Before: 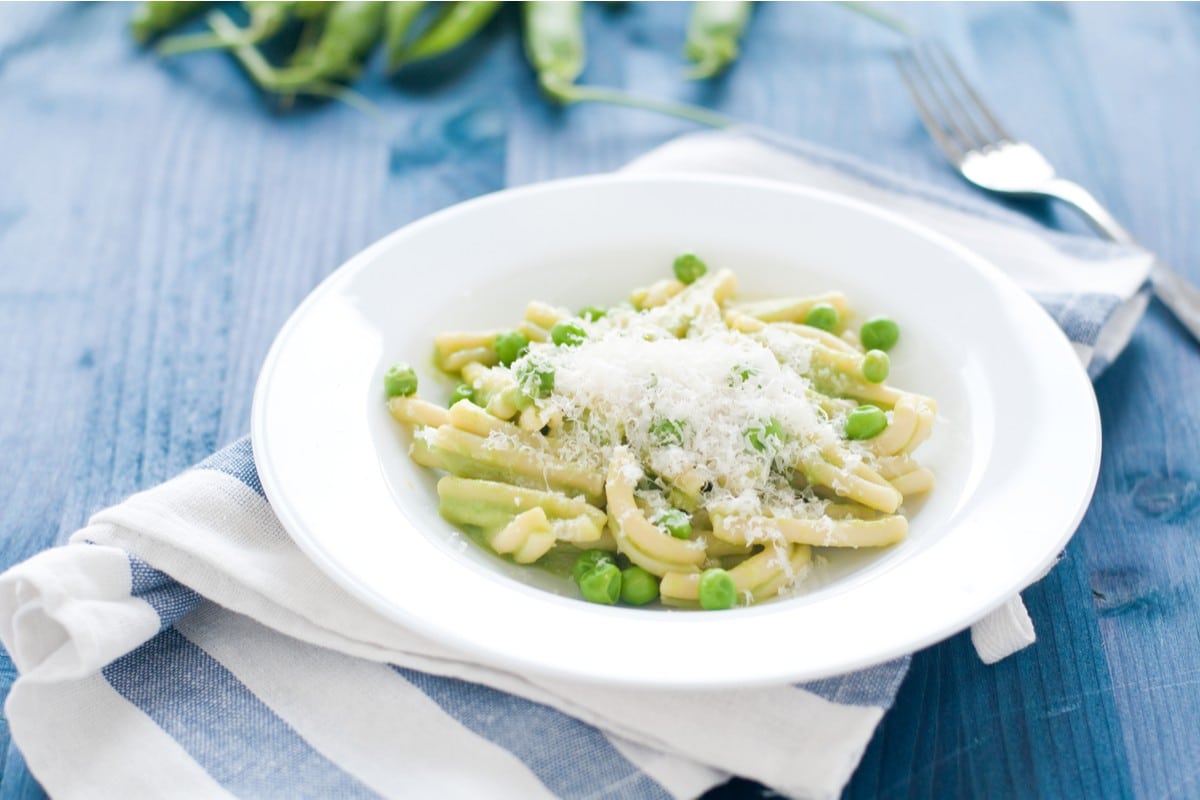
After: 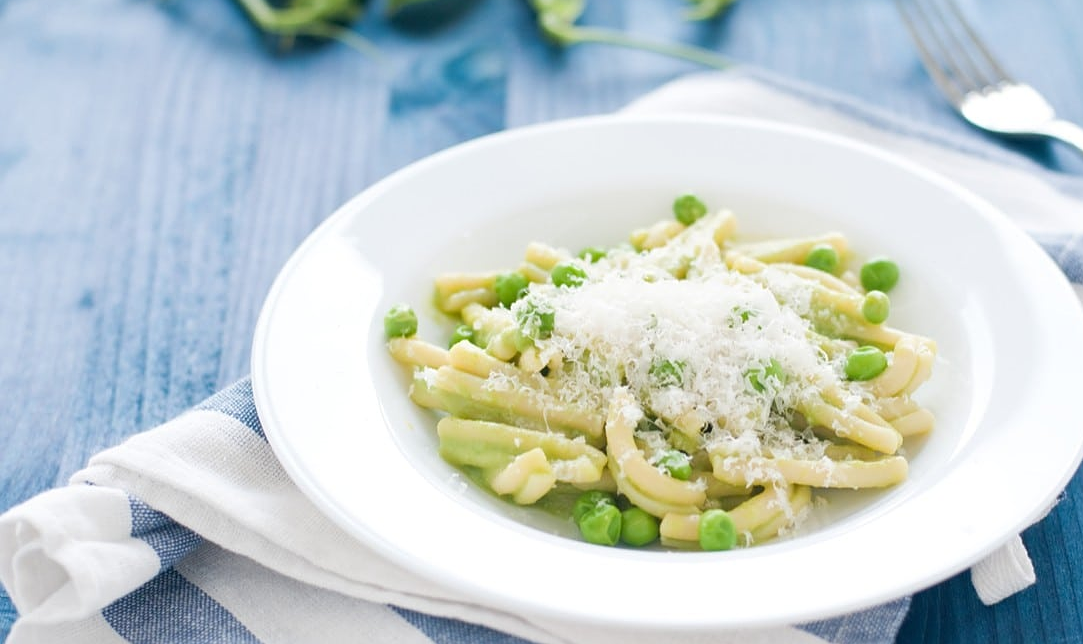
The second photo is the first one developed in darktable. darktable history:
crop: top 7.49%, right 9.717%, bottom 11.943%
sharpen: radius 1.272, amount 0.305, threshold 0
